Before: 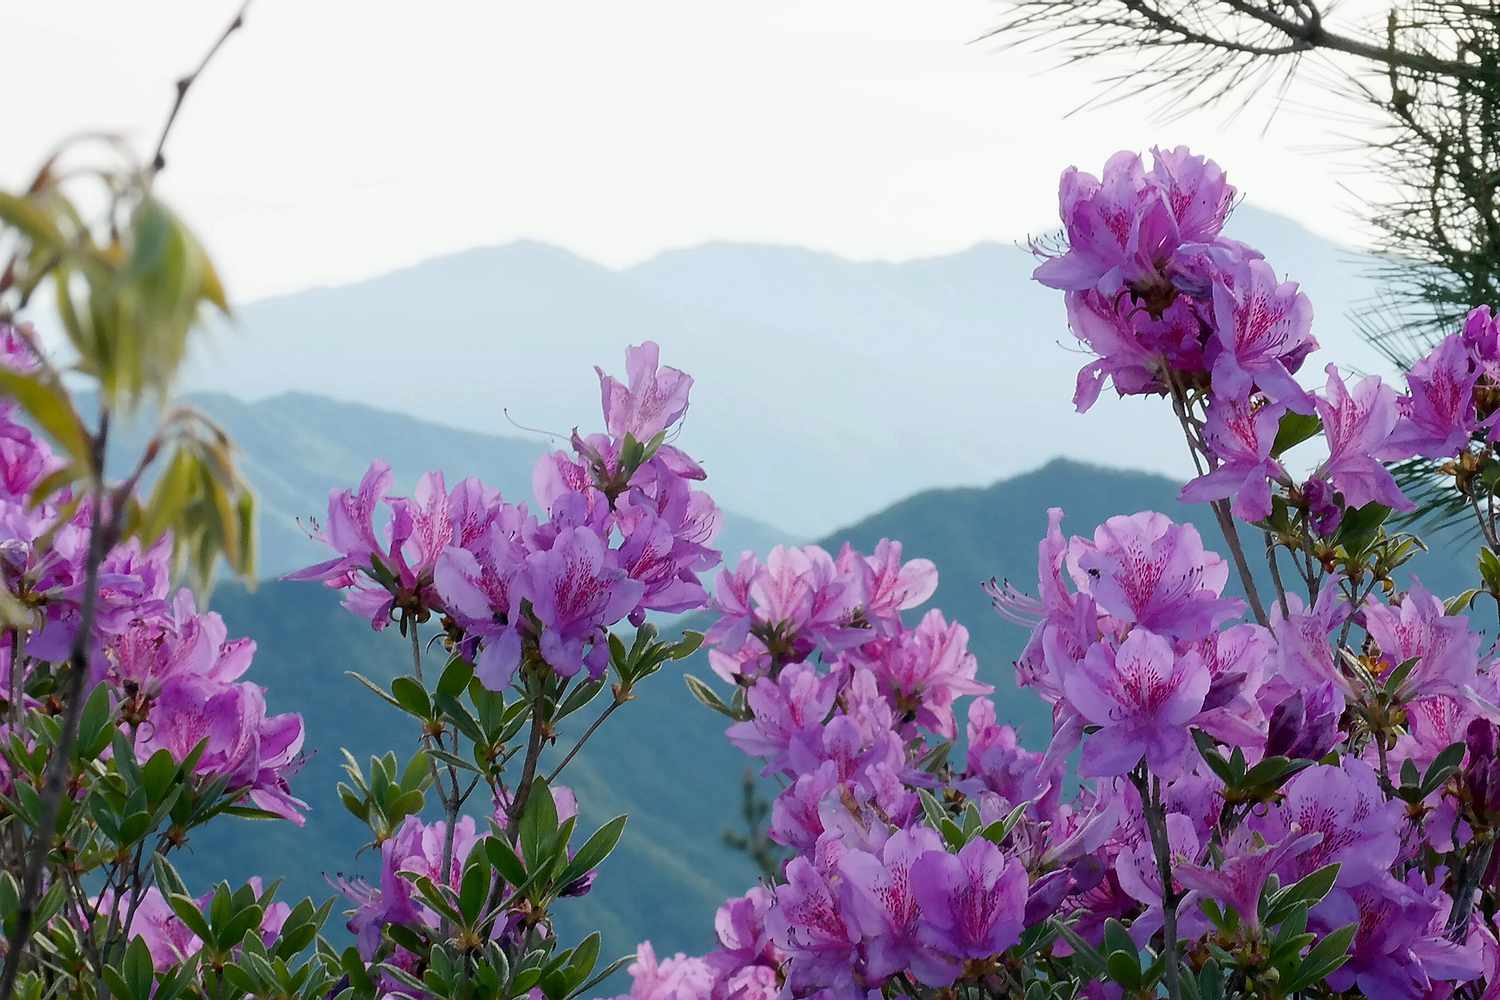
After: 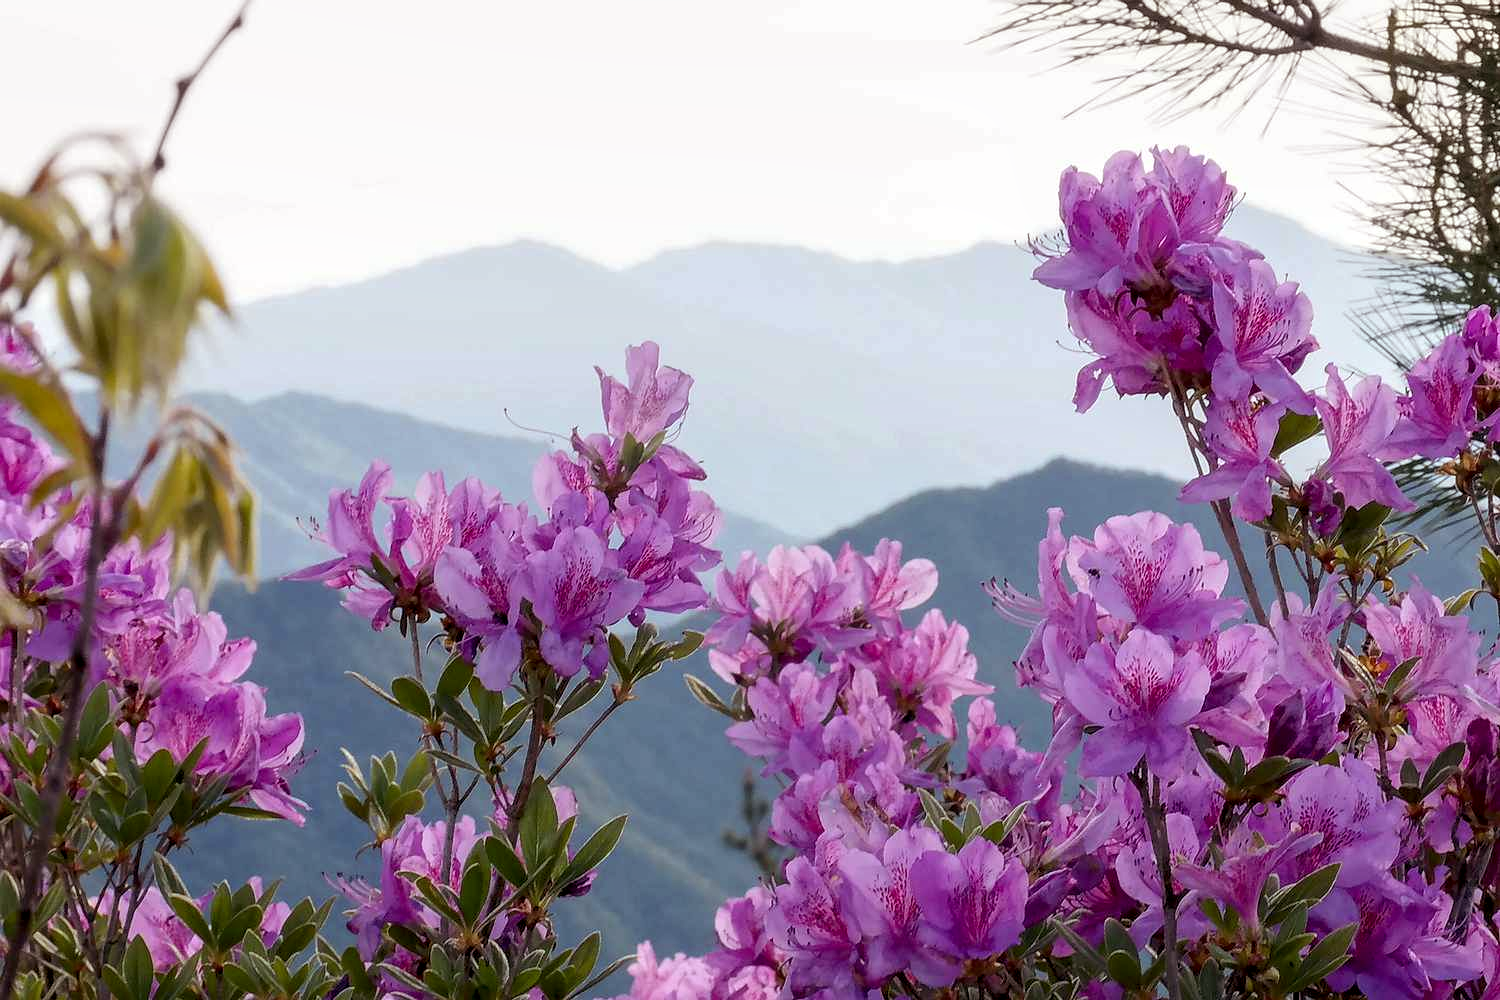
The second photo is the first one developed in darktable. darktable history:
rgb levels: mode RGB, independent channels, levels [[0, 0.474, 1], [0, 0.5, 1], [0, 0.5, 1]]
local contrast: detail 130%
